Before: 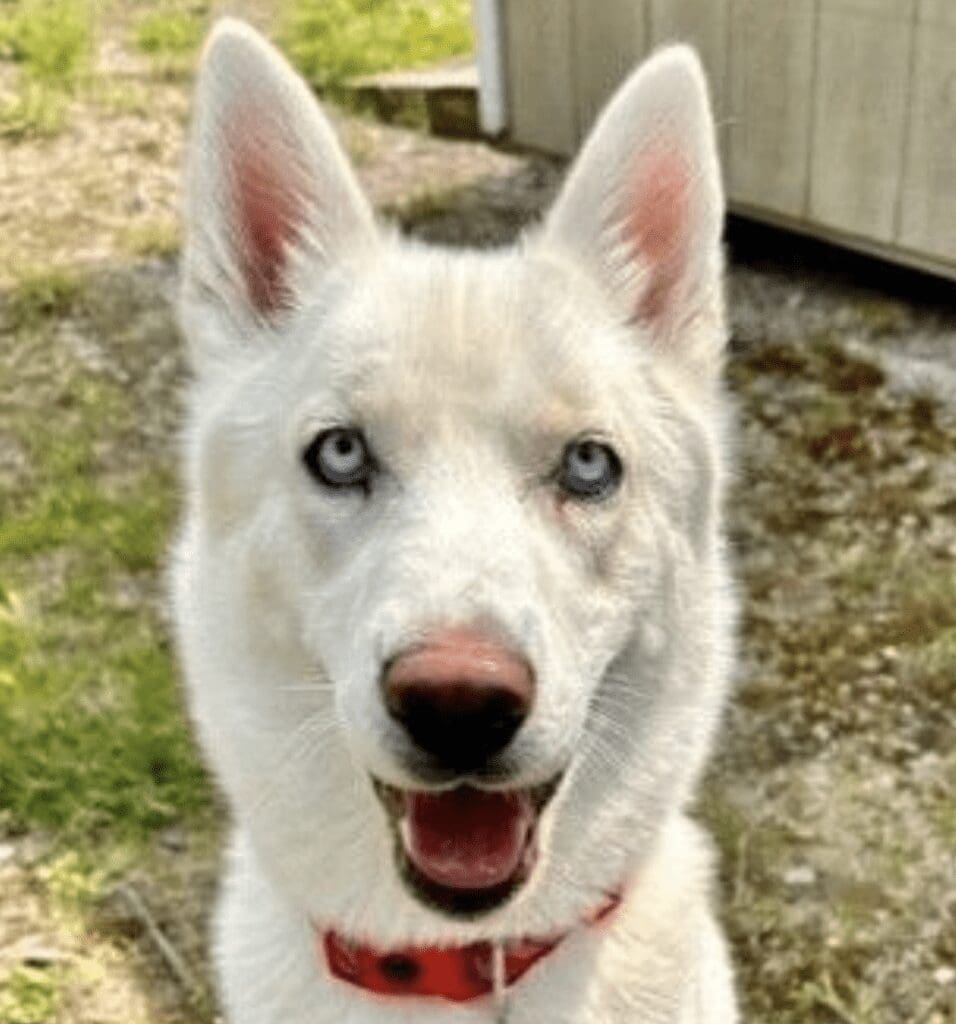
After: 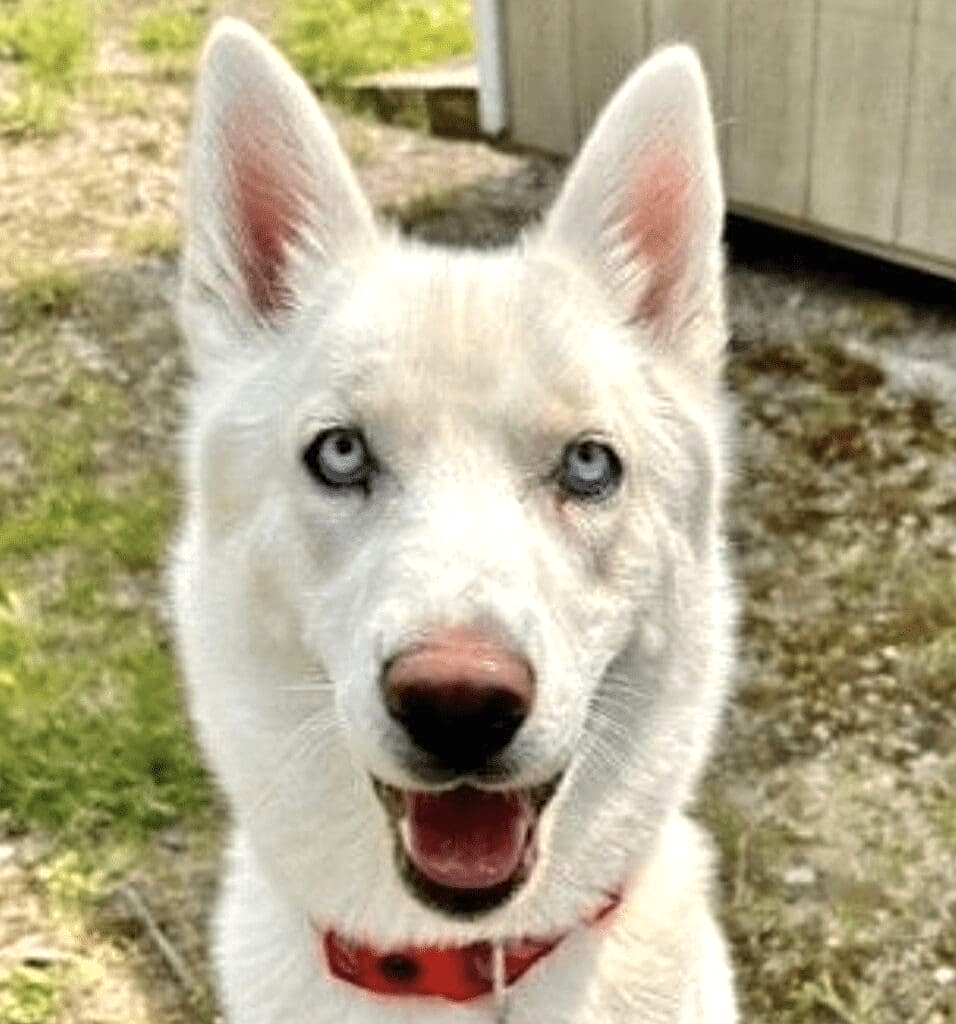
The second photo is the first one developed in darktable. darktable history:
exposure: black level correction 0, exposure 0.2 EV, compensate exposure bias true, compensate highlight preservation false
sharpen: on, module defaults
